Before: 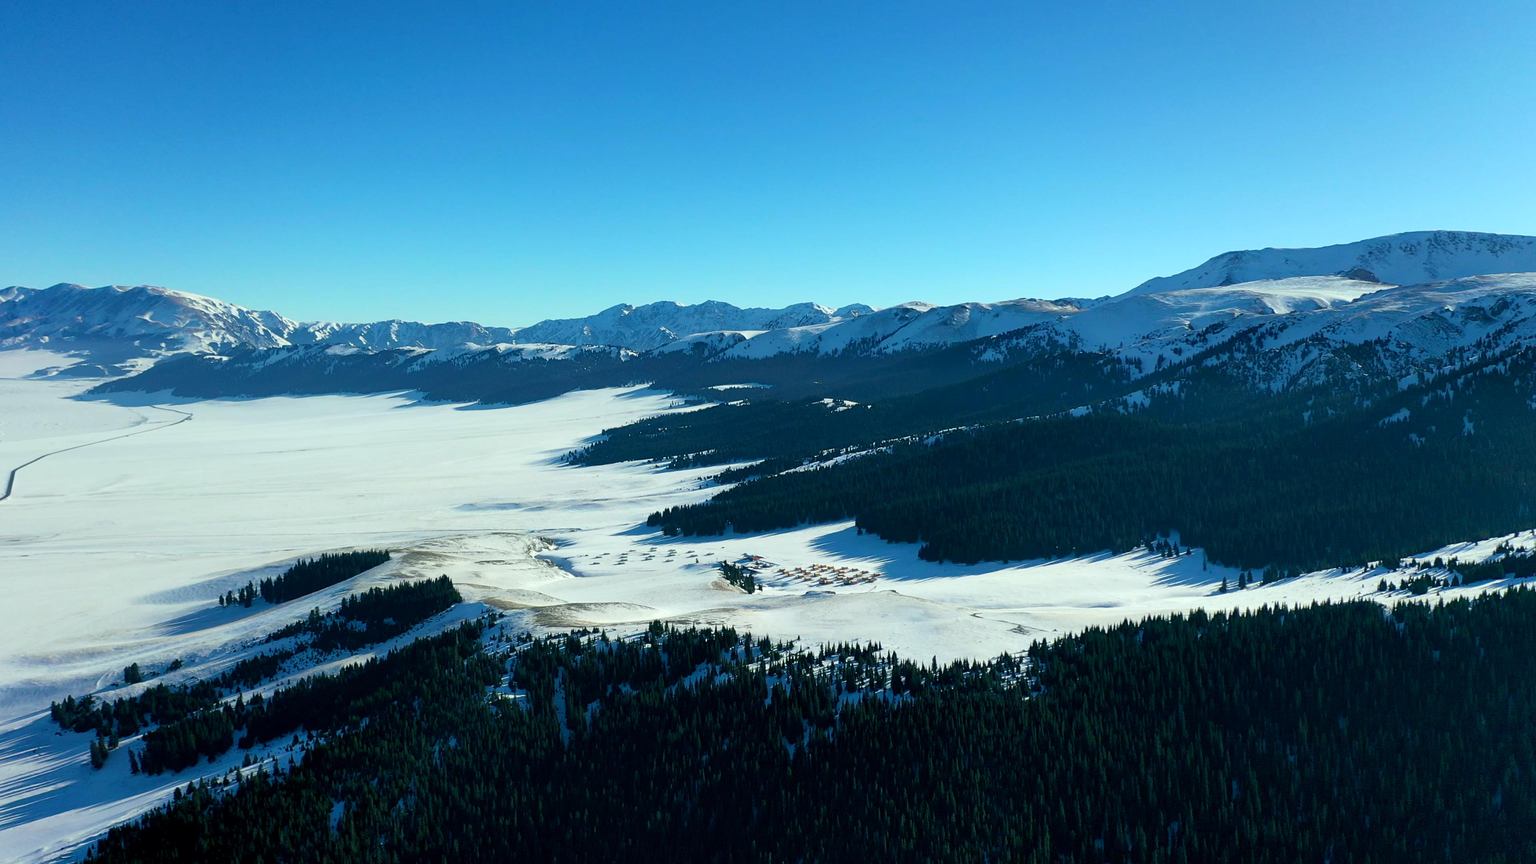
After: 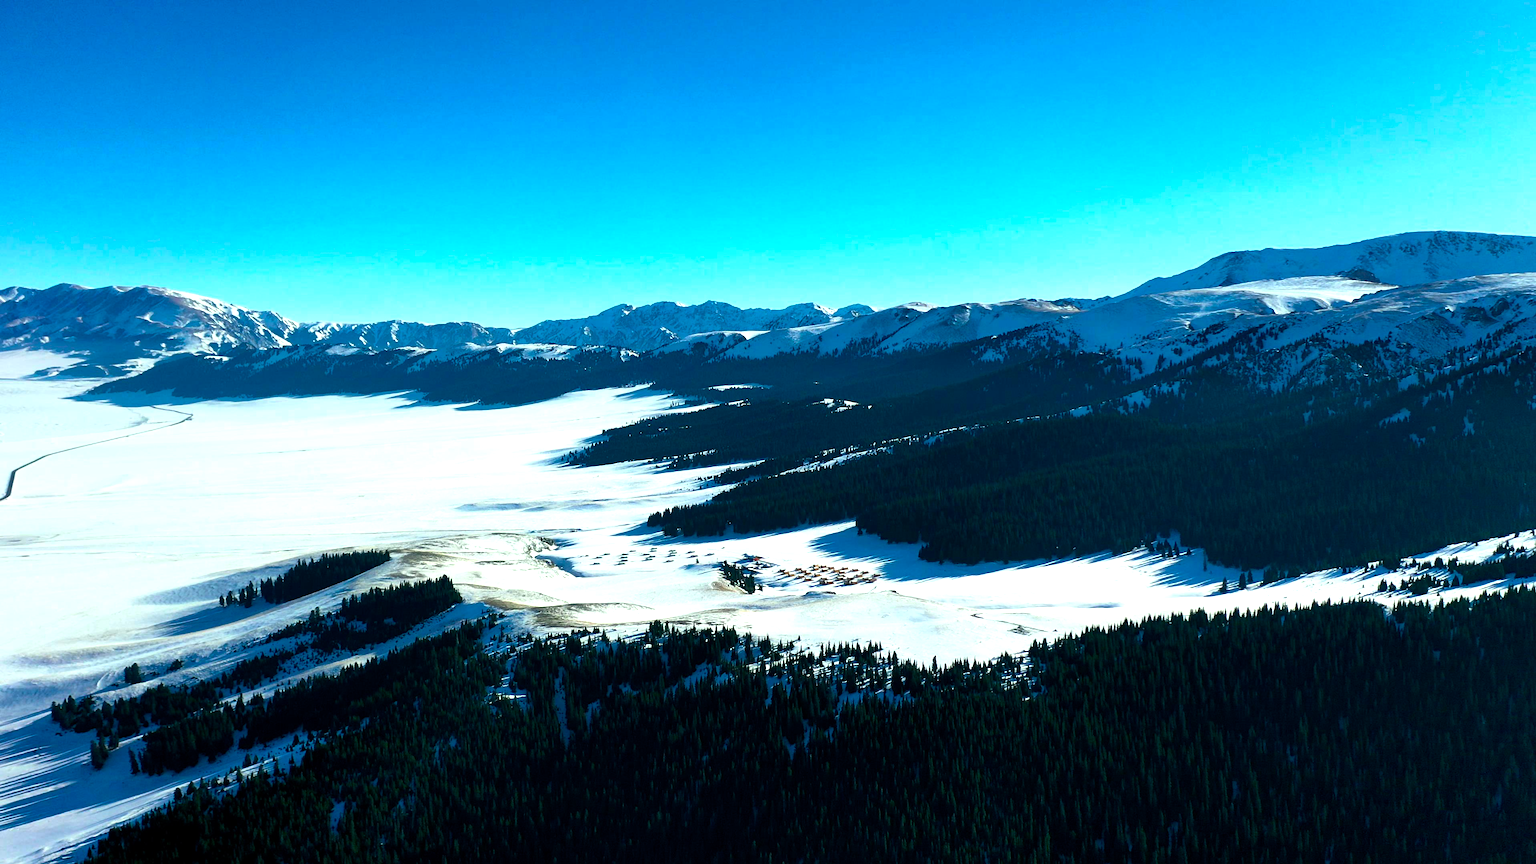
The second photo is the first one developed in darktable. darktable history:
color correction: highlights b* -0.017
color balance rgb: highlights gain › chroma 0.289%, highlights gain › hue 330.13°, perceptual saturation grading › global saturation 25.545%, perceptual brilliance grading › global brilliance 19.979%, perceptual brilliance grading › shadows -39.74%, global vibrance 20%
